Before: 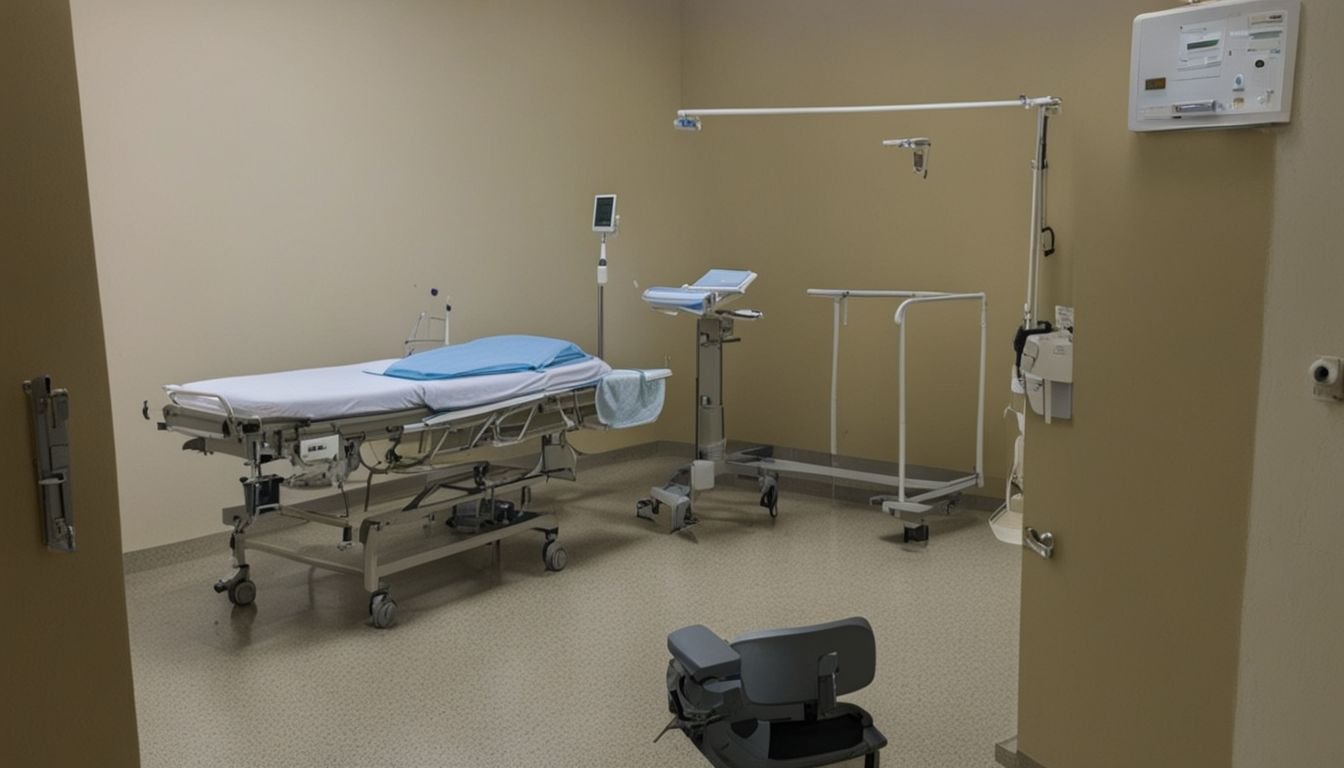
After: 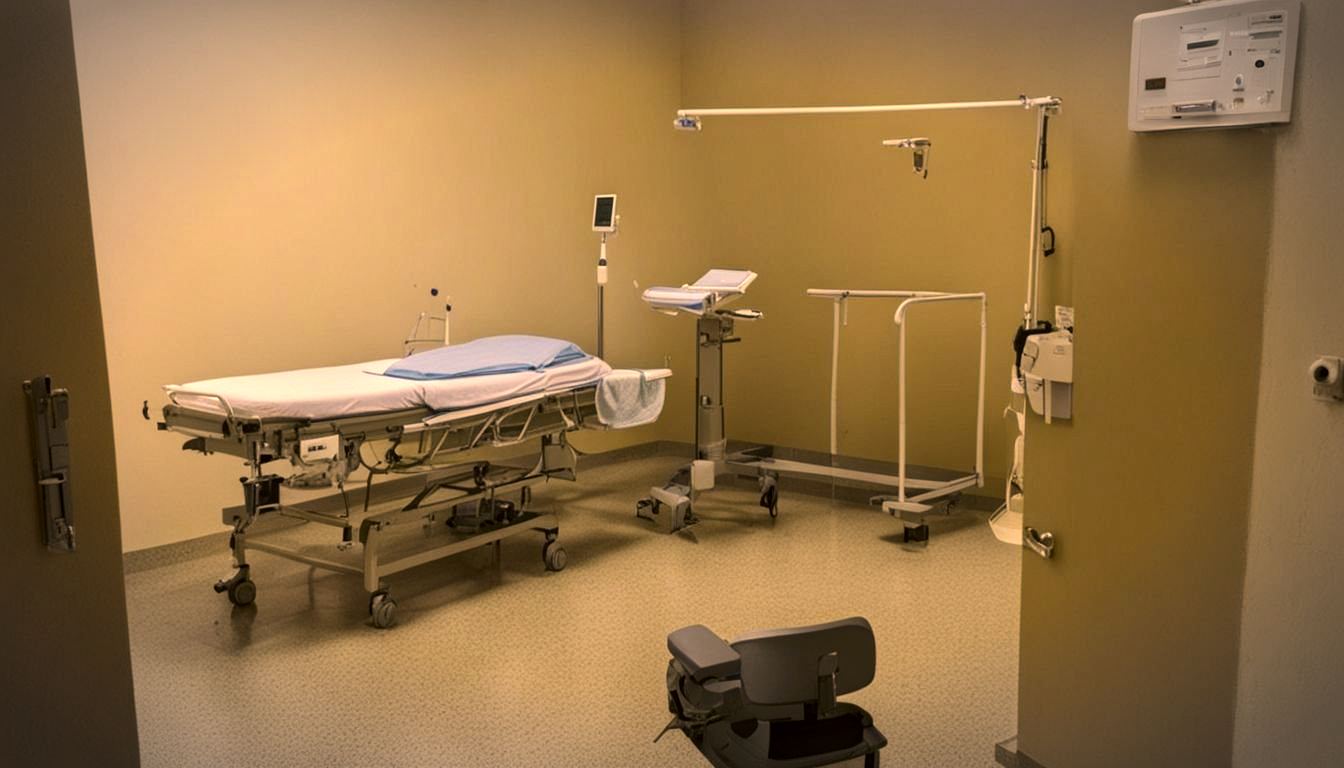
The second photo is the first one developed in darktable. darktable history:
local contrast: mode bilateral grid, contrast 20, coarseness 50, detail 120%, midtone range 0.2
tone equalizer: -8 EV -0.417 EV, -7 EV -0.389 EV, -6 EV -0.333 EV, -5 EV -0.222 EV, -3 EV 0.222 EV, -2 EV 0.333 EV, -1 EV 0.389 EV, +0 EV 0.417 EV, edges refinement/feathering 500, mask exposure compensation -1.57 EV, preserve details no
color correction: highlights a* 17.94, highlights b* 35.39, shadows a* 1.48, shadows b* 6.42, saturation 1.01
vignetting: automatic ratio true
exposure: exposure 0.207 EV, compensate highlight preservation false
